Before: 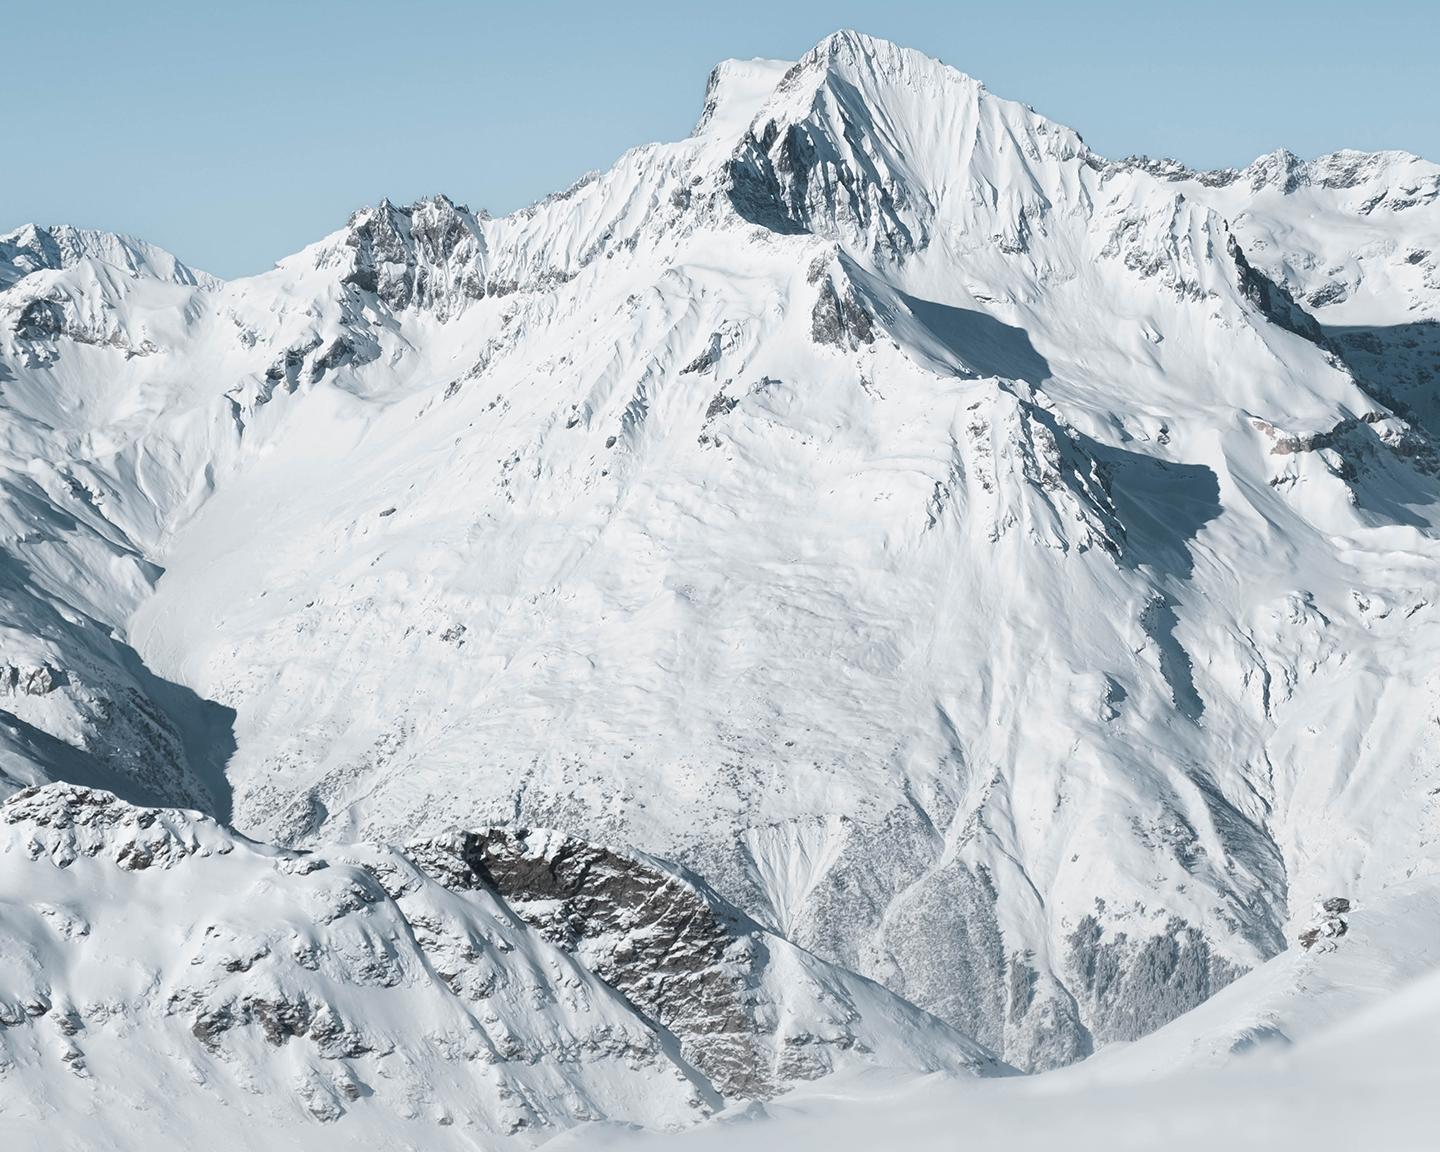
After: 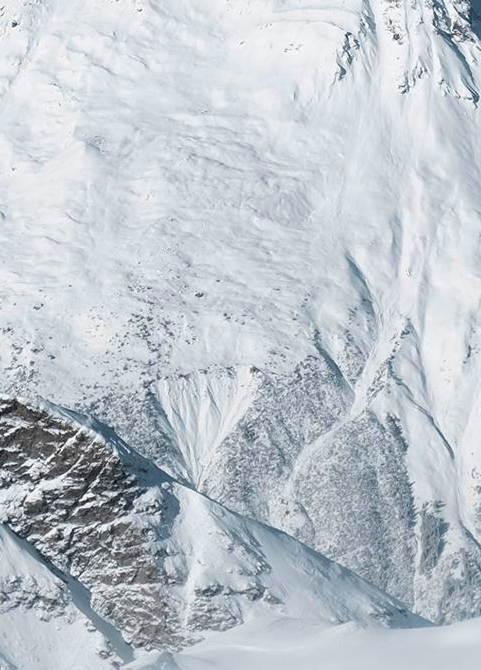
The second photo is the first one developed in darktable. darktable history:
velvia: on, module defaults
crop: left 40.979%, top 39.001%, right 25.597%, bottom 2.773%
